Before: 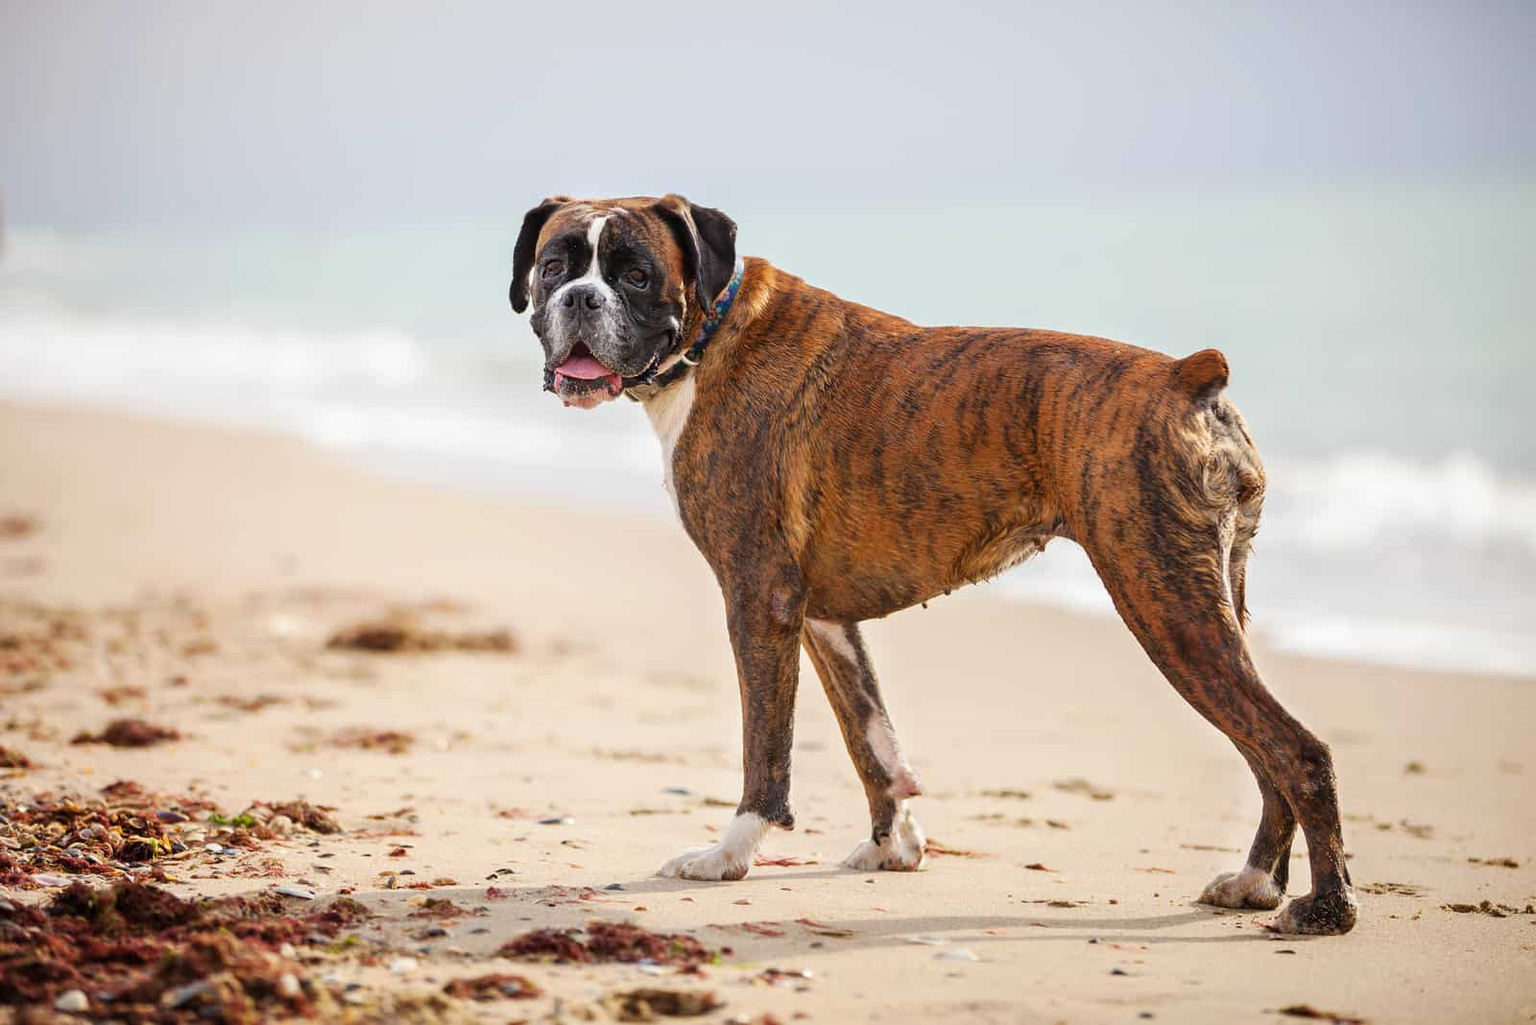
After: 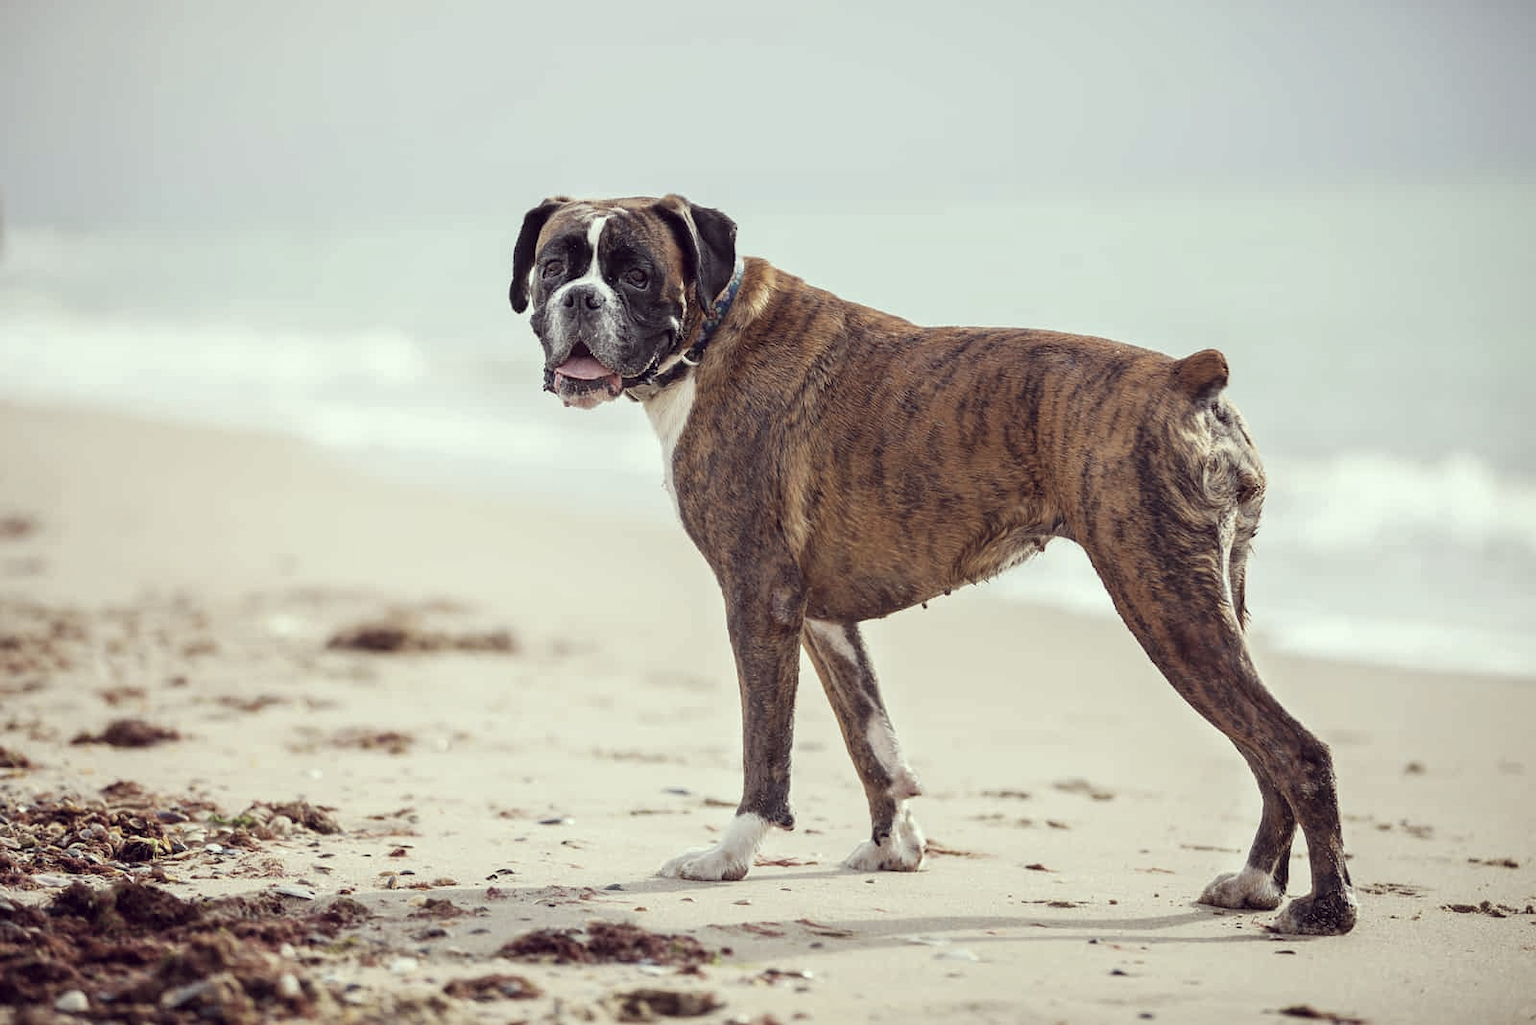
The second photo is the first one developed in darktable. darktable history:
color balance rgb: highlights gain › chroma 2.057%, highlights gain › hue 292.09°, perceptual saturation grading › global saturation 19.607%
color correction: highlights a* -20.58, highlights b* 20.57, shadows a* 19.66, shadows b* -20.04, saturation 0.391
